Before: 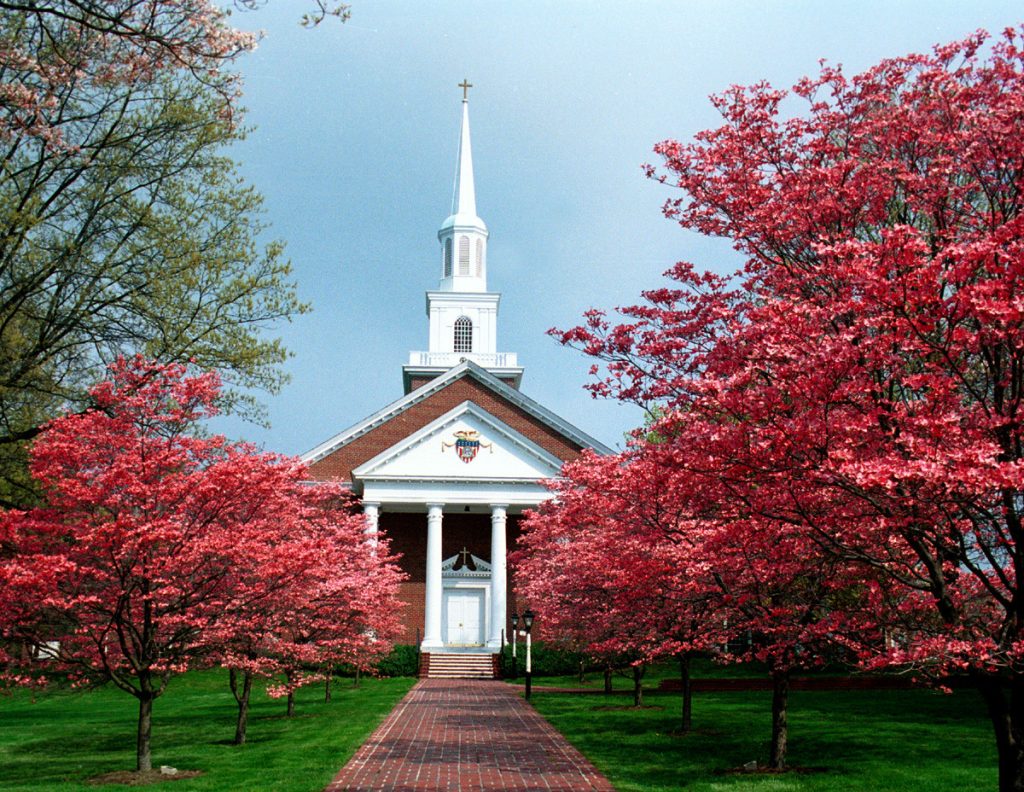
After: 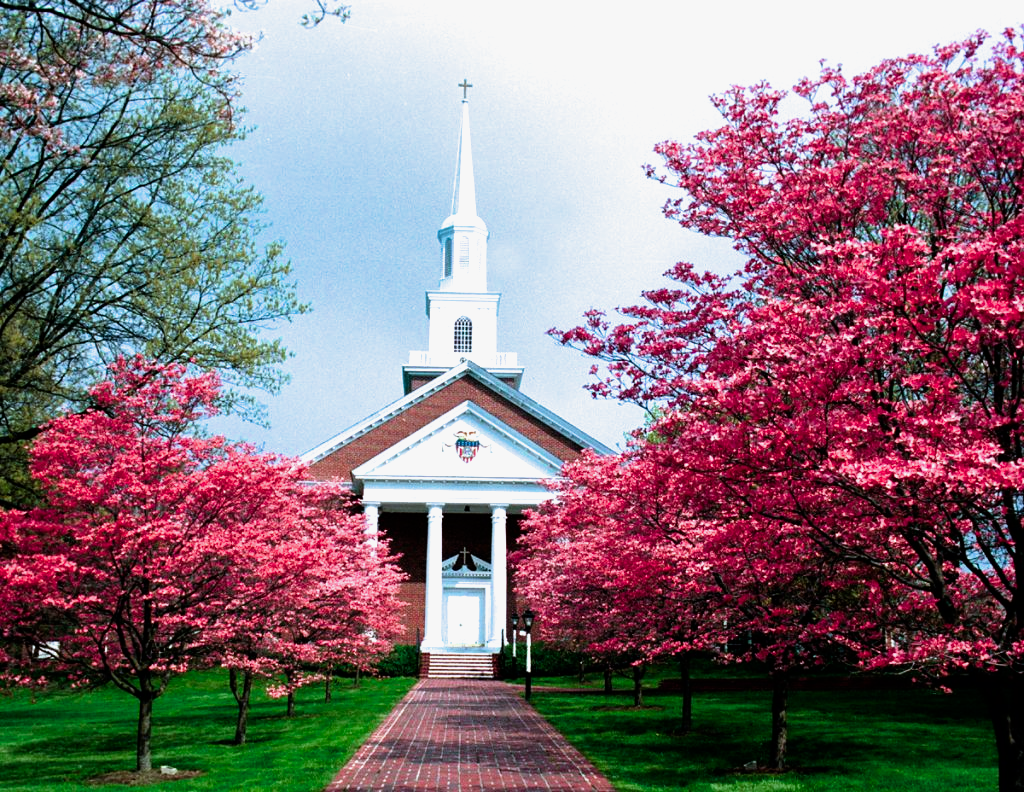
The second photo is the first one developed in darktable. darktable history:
color calibration: output R [0.972, 0.068, -0.094, 0], output G [-0.178, 1.216, -0.086, 0], output B [0.095, -0.136, 0.98, 0], illuminant custom, x 0.371, y 0.381, temperature 4283.16 K
shadows and highlights: shadows -20, white point adjustment -2, highlights -35
tone equalizer: on, module defaults
exposure: black level correction 0, exposure 0.5 EV, compensate exposure bias true, compensate highlight preservation false
filmic rgb: white relative exposure 2.34 EV, hardness 6.59
